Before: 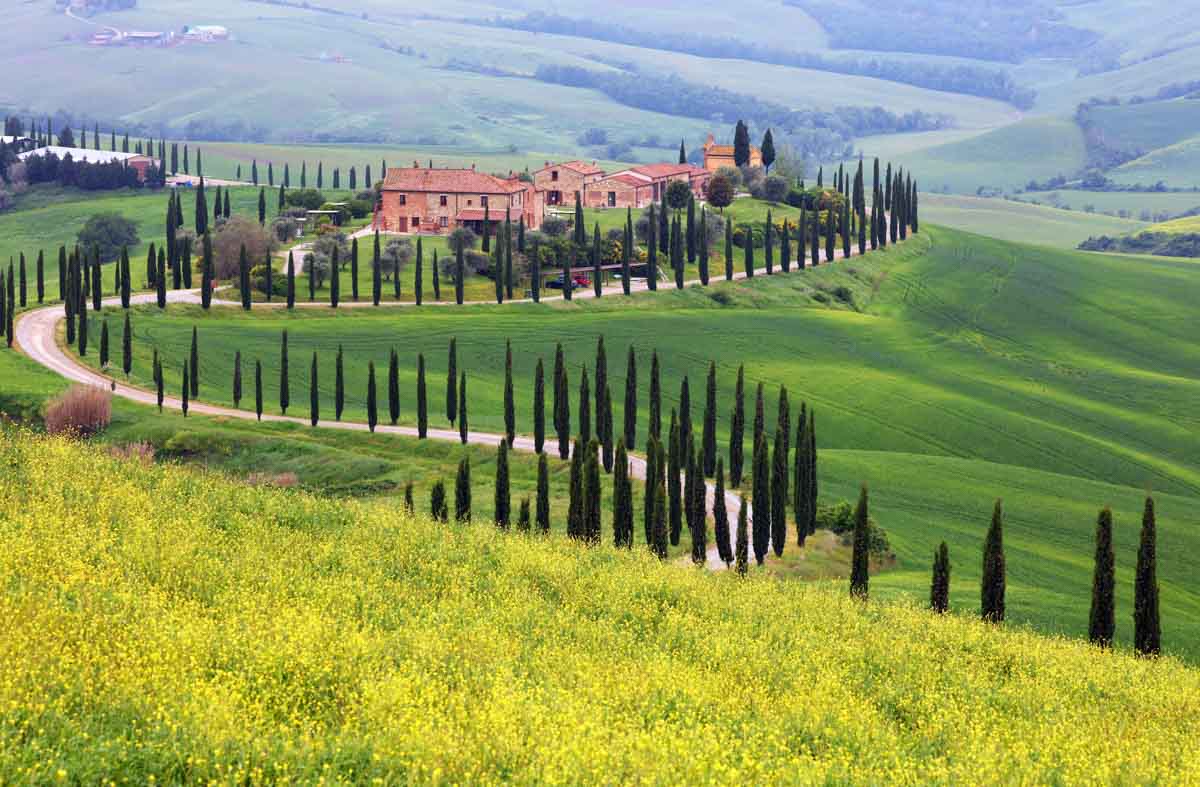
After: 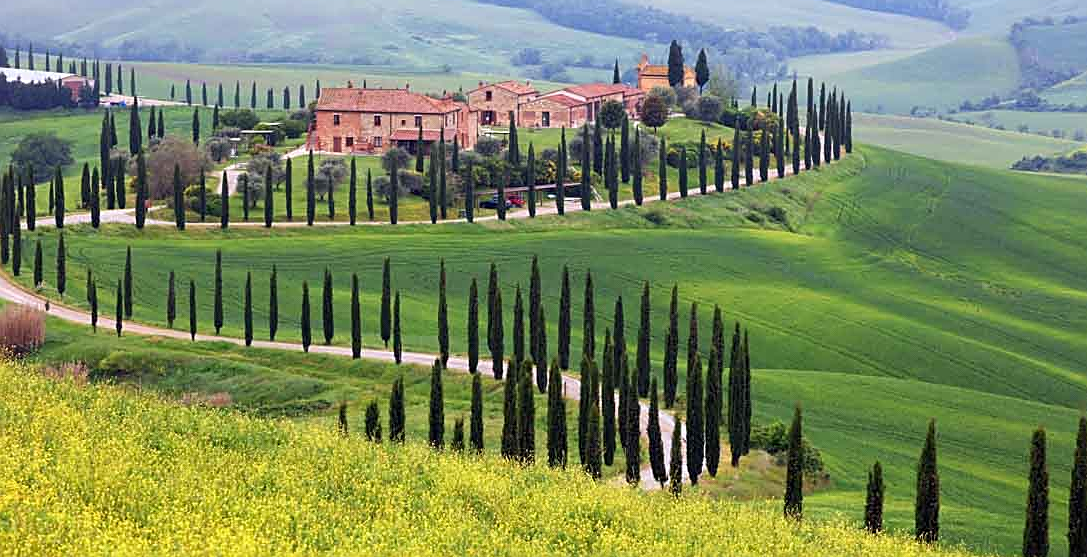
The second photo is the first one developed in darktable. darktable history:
crop: left 5.57%, top 10.171%, right 3.789%, bottom 18.936%
sharpen: on, module defaults
exposure: compensate highlight preservation false
